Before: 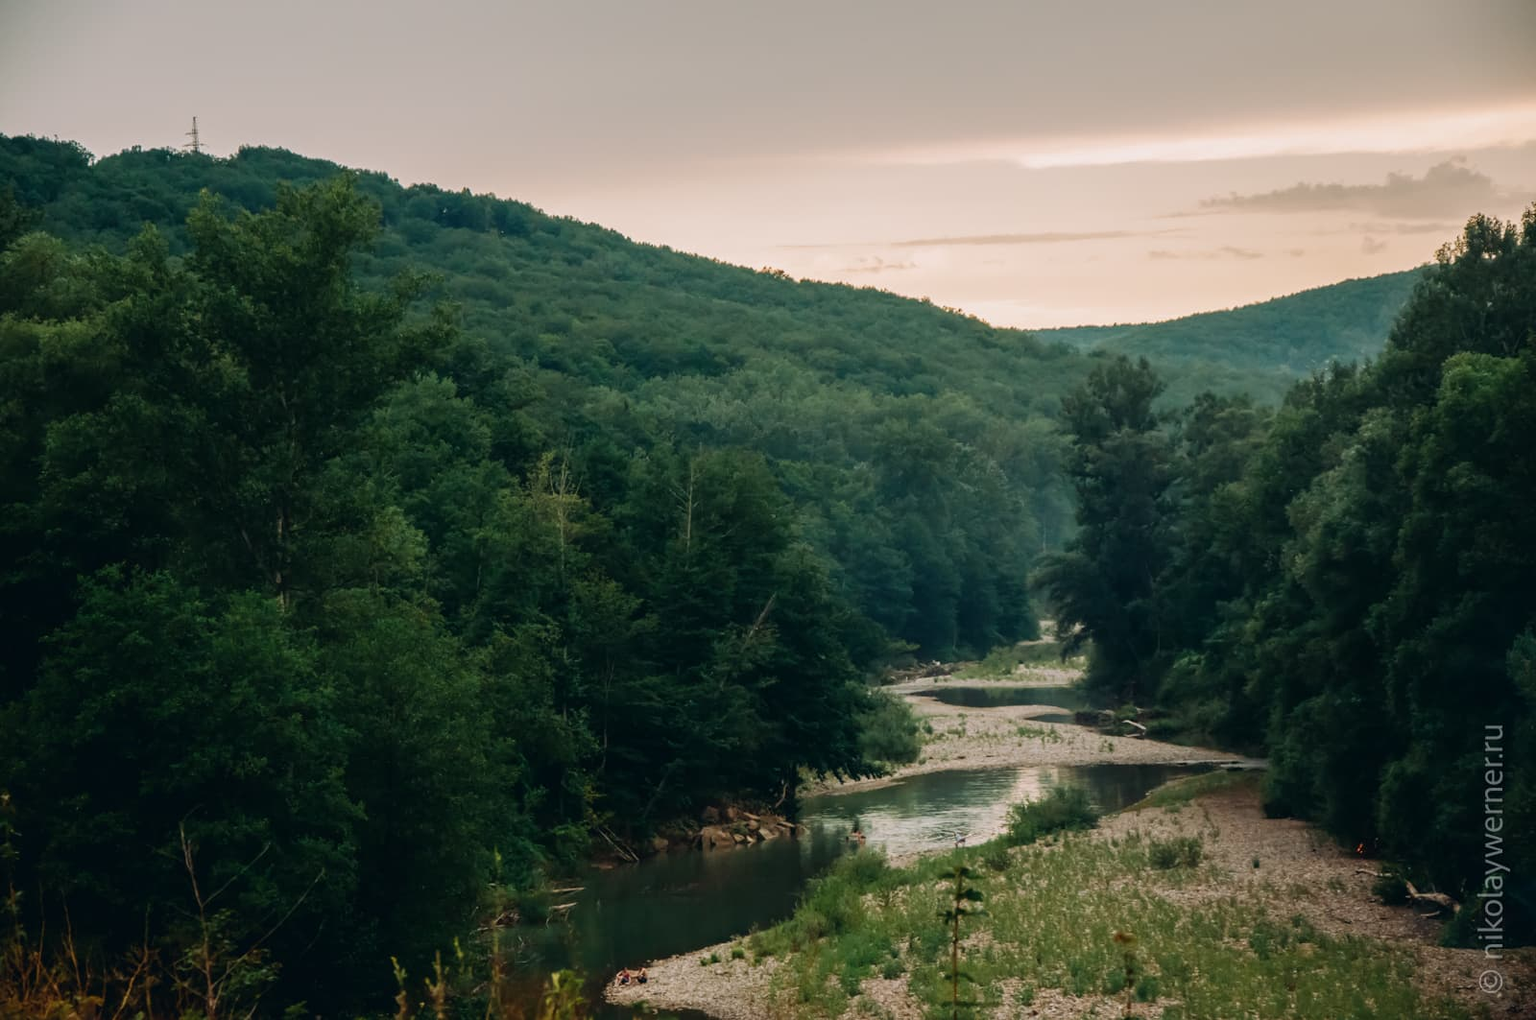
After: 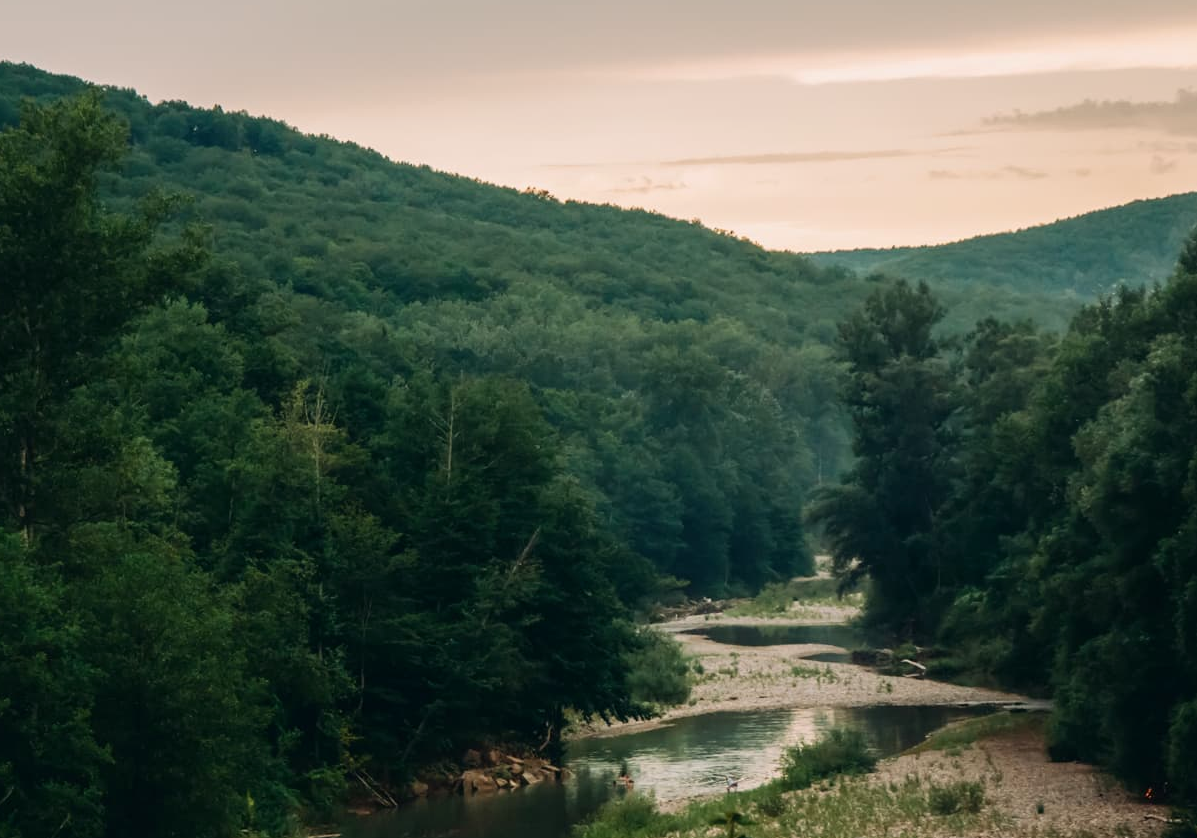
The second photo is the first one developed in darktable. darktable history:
crop: left 16.768%, top 8.653%, right 8.362%, bottom 12.485%
white balance: red 1.009, blue 0.985
contrast brightness saturation: contrast 0.1, brightness 0.02, saturation 0.02
